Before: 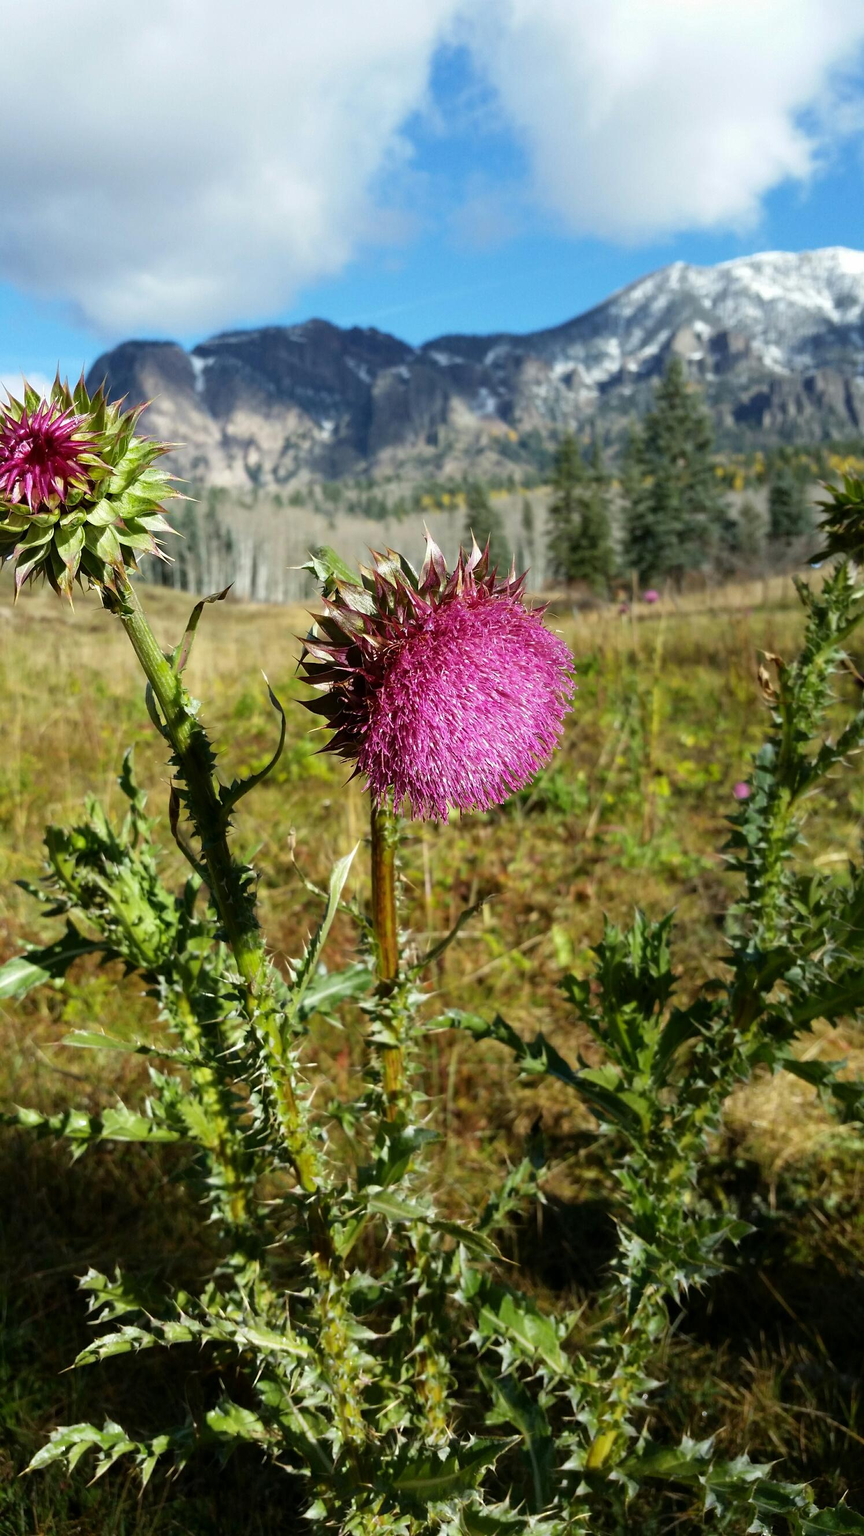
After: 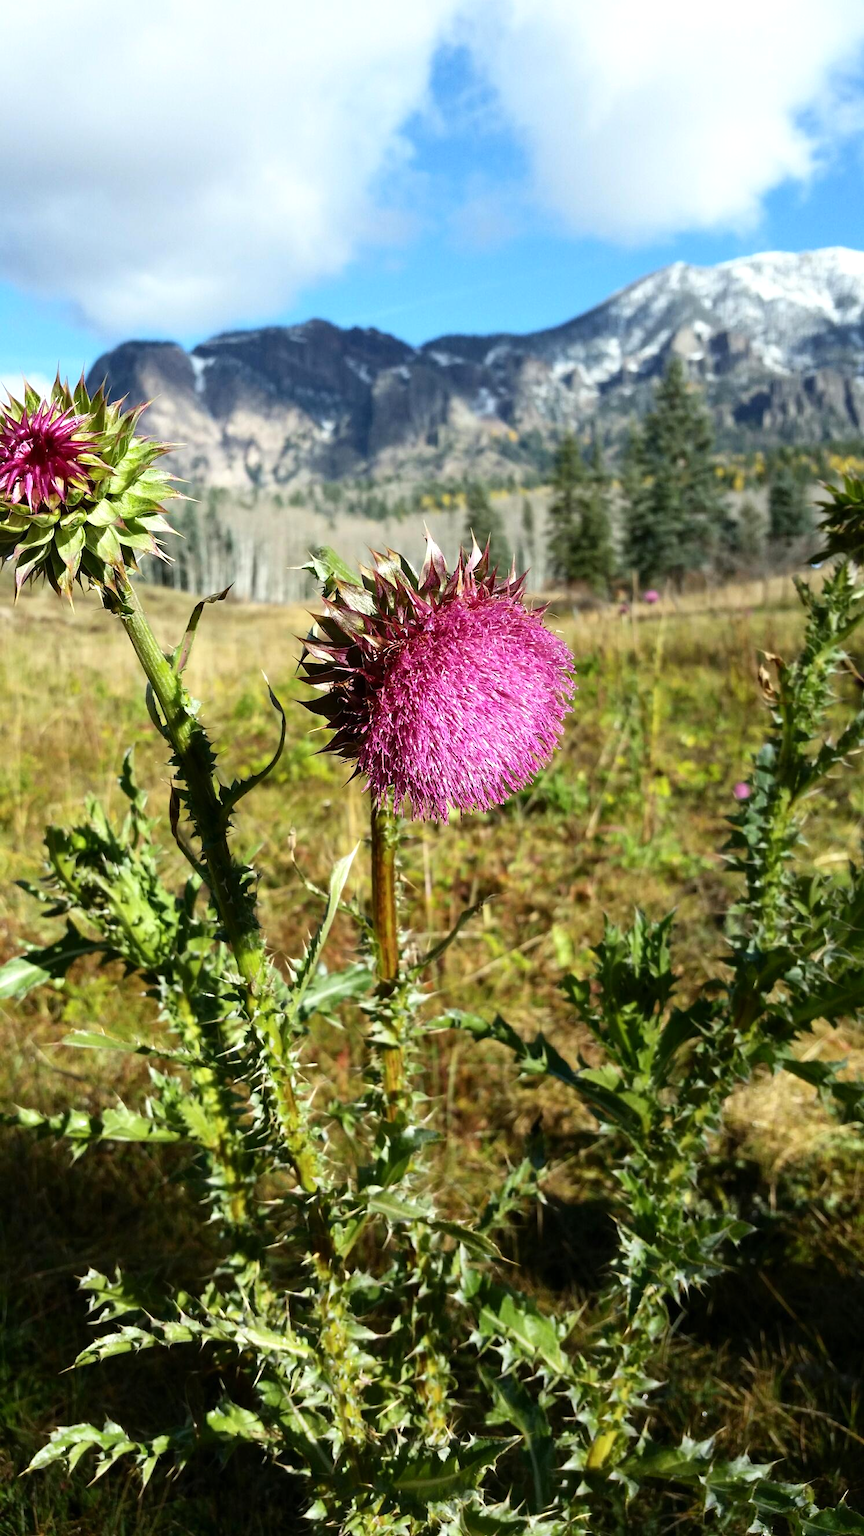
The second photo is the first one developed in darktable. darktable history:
contrast brightness saturation: contrast 0.15, brightness 0.05
levels: levels [0, 0.476, 0.951]
